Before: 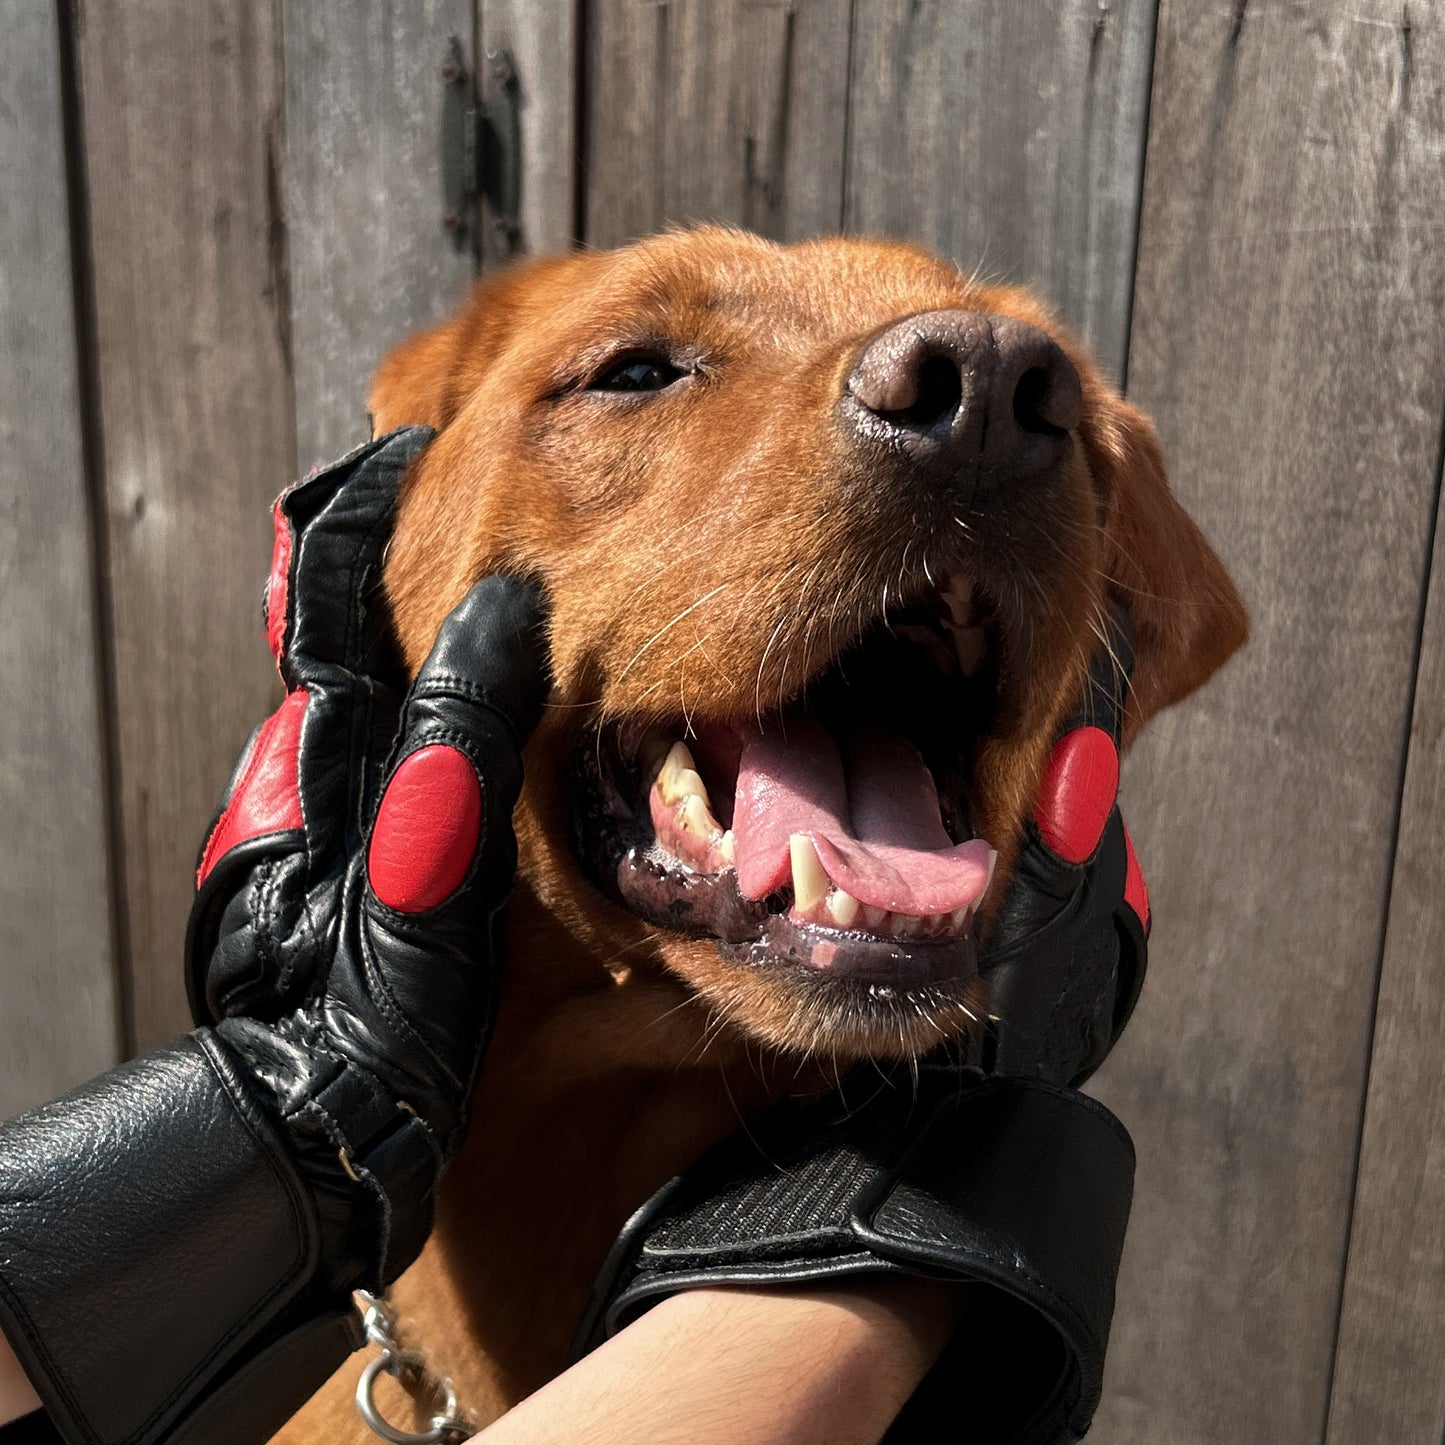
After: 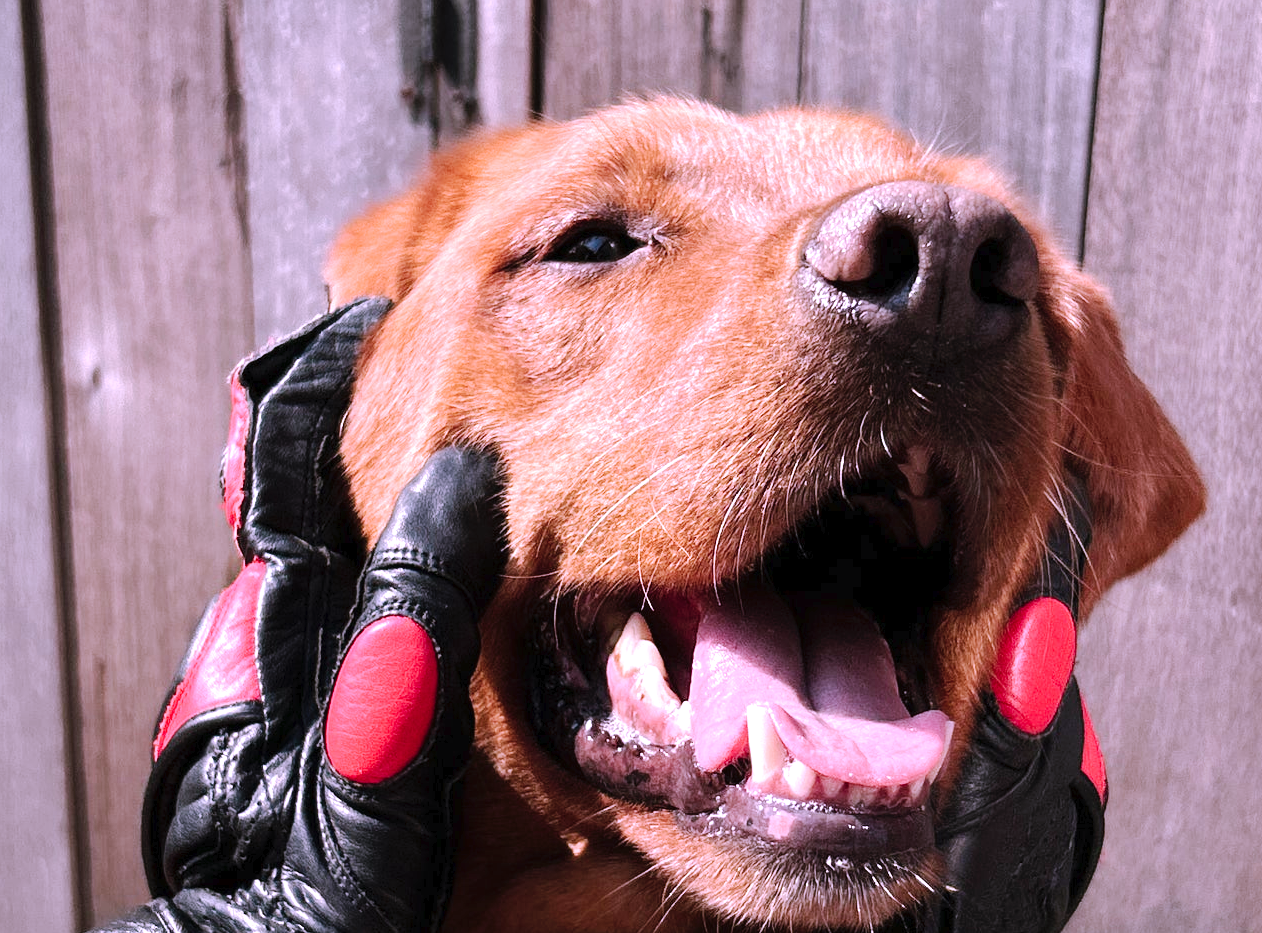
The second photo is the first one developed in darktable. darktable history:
color correction: highlights a* 15.03, highlights b* -25.07
tone curve: curves: ch0 [(0, 0) (0.003, 0.012) (0.011, 0.02) (0.025, 0.032) (0.044, 0.046) (0.069, 0.06) (0.1, 0.09) (0.136, 0.133) (0.177, 0.182) (0.224, 0.247) (0.277, 0.316) (0.335, 0.396) (0.399, 0.48) (0.468, 0.568) (0.543, 0.646) (0.623, 0.717) (0.709, 0.777) (0.801, 0.846) (0.898, 0.912) (1, 1)], preserve colors none
exposure: exposure 0.657 EV, compensate highlight preservation false
crop: left 3.015%, top 8.969%, right 9.647%, bottom 26.457%
